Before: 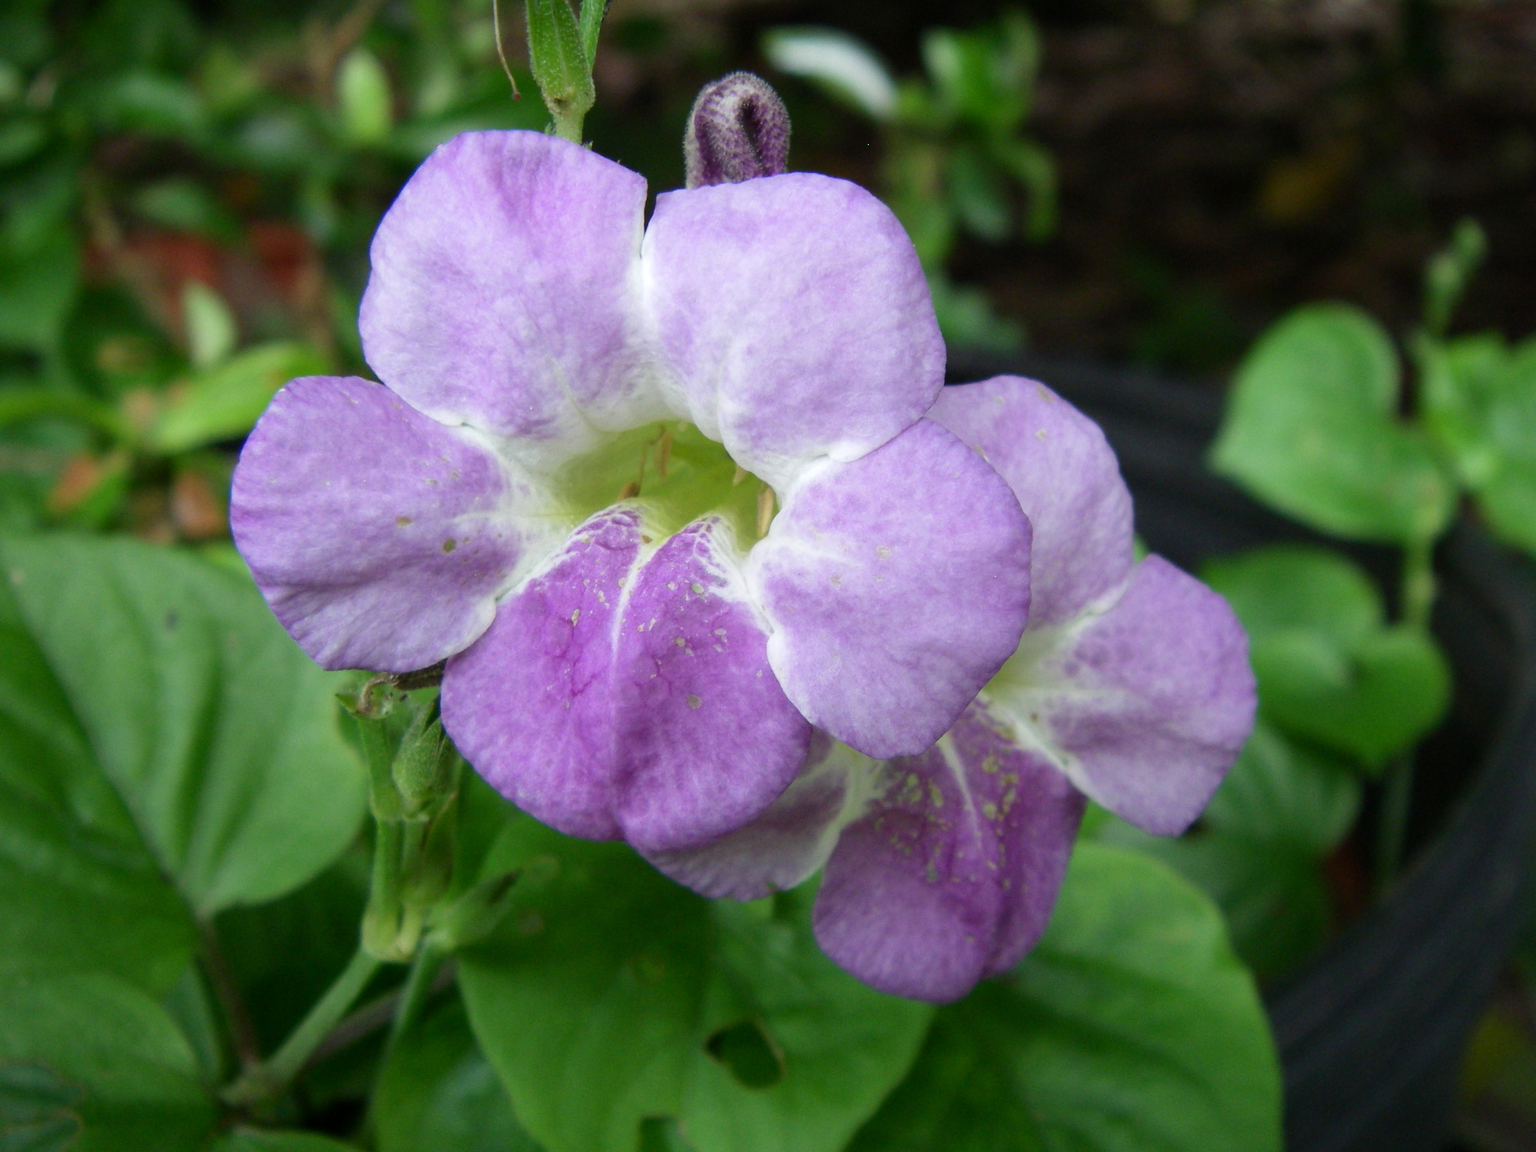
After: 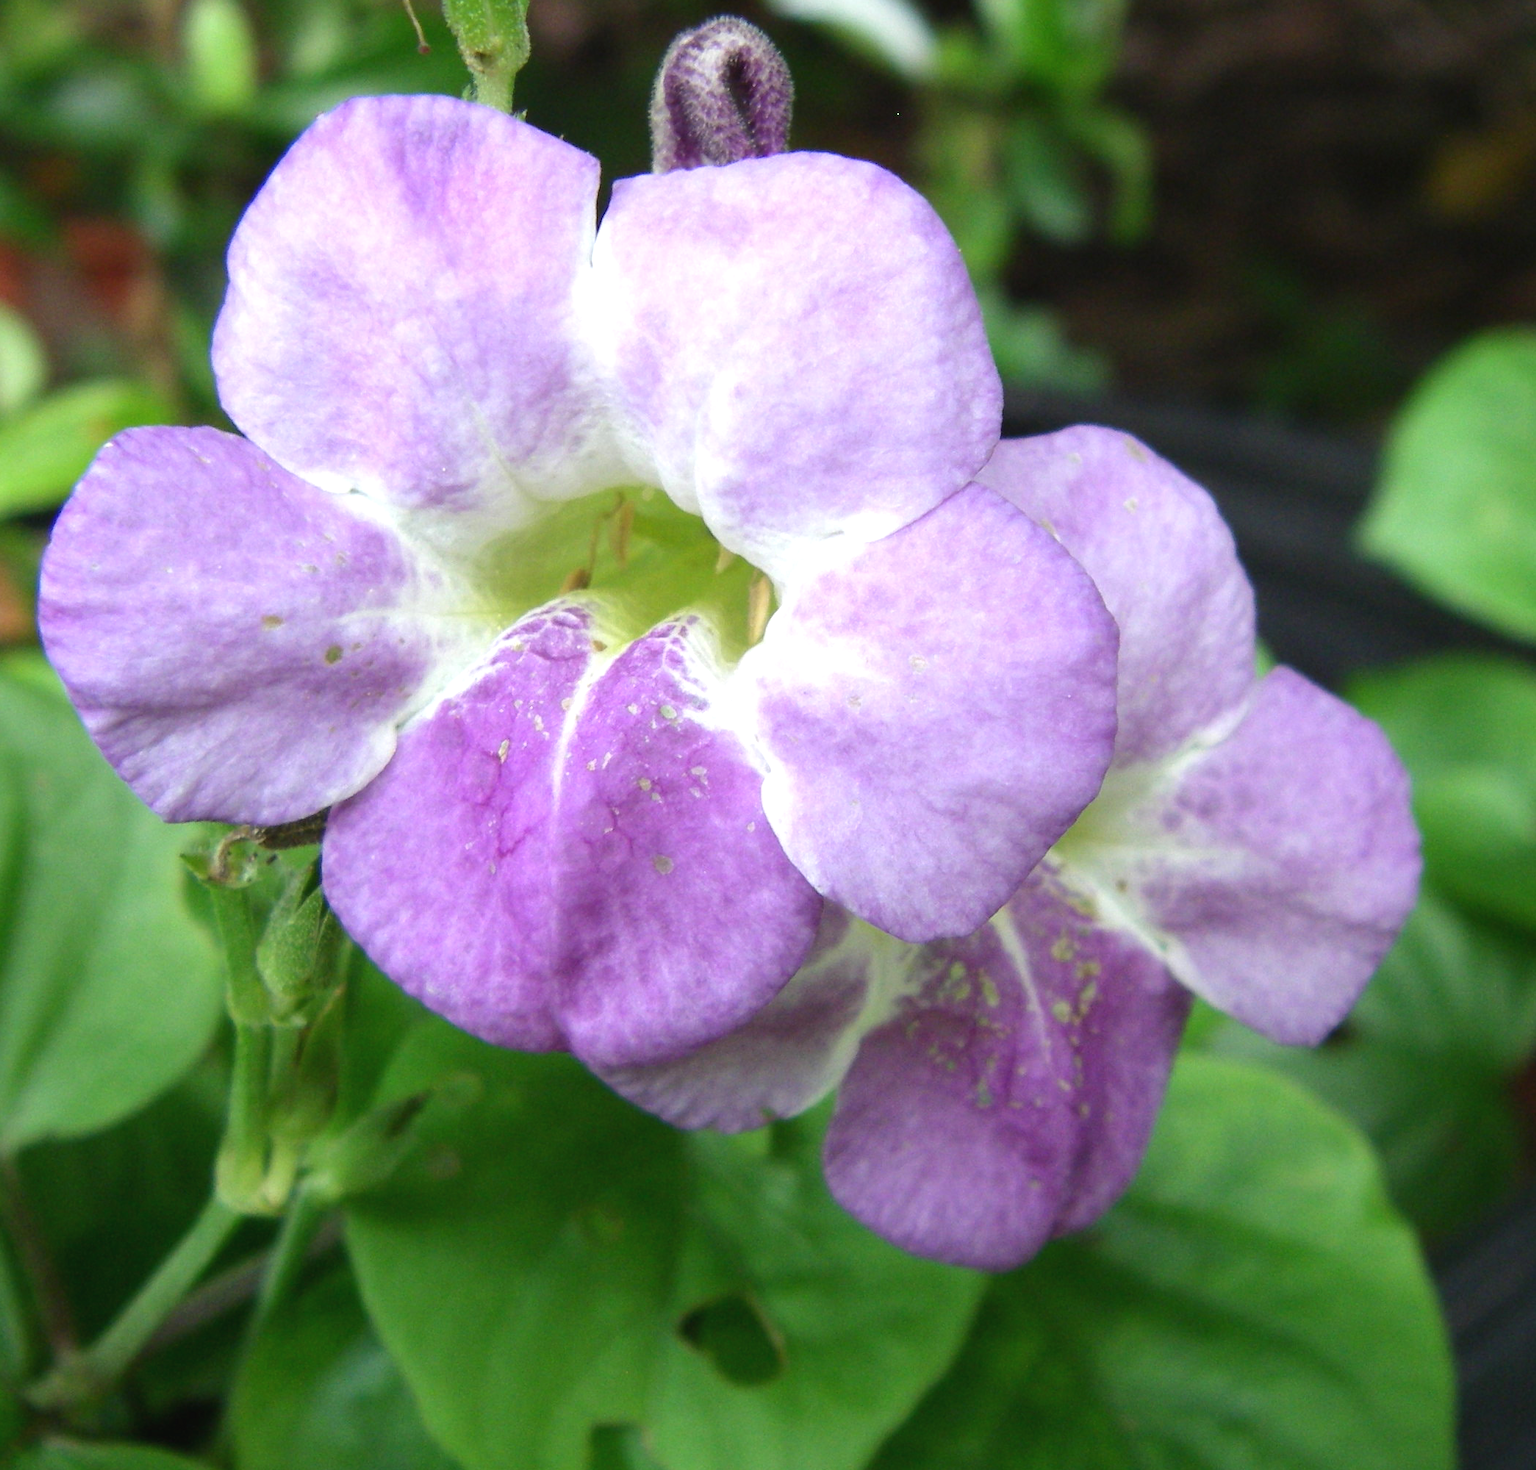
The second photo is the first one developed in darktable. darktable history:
exposure: black level correction -0.002, exposure 0.54 EV, compensate highlight preservation false
crop and rotate: left 13.15%, top 5.251%, right 12.609%
